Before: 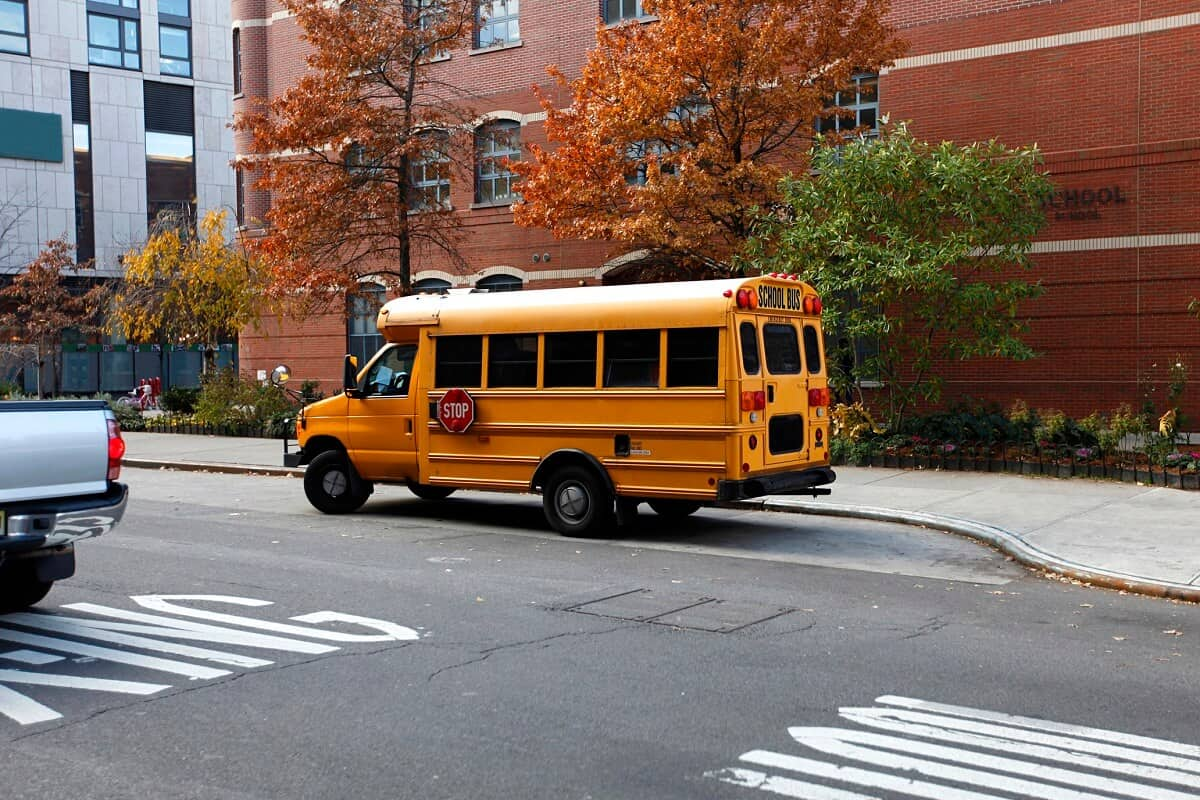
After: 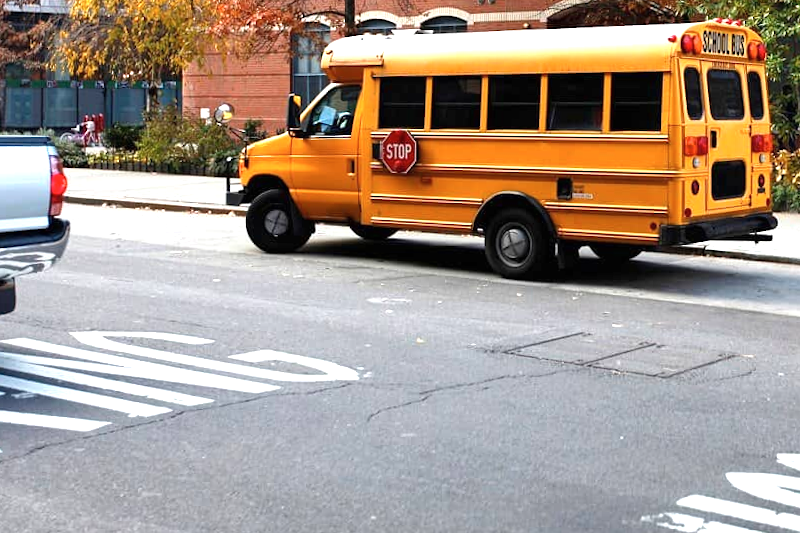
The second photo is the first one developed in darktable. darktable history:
crop and rotate: angle -0.82°, left 3.85%, top 31.828%, right 27.992%
shadows and highlights: radius 44.78, white point adjustment 6.64, compress 79.65%, highlights color adjustment 78.42%, soften with gaussian
exposure: black level correction 0, exposure 0.68 EV, compensate exposure bias true, compensate highlight preservation false
